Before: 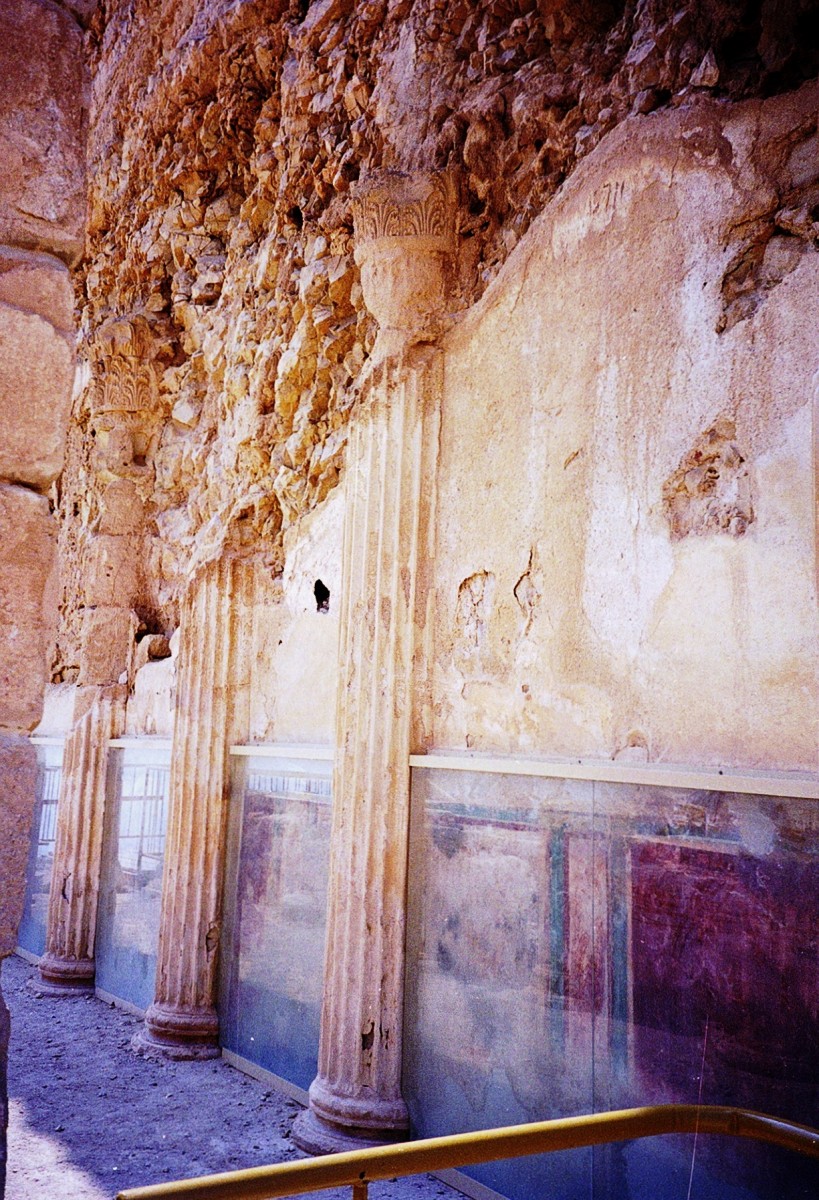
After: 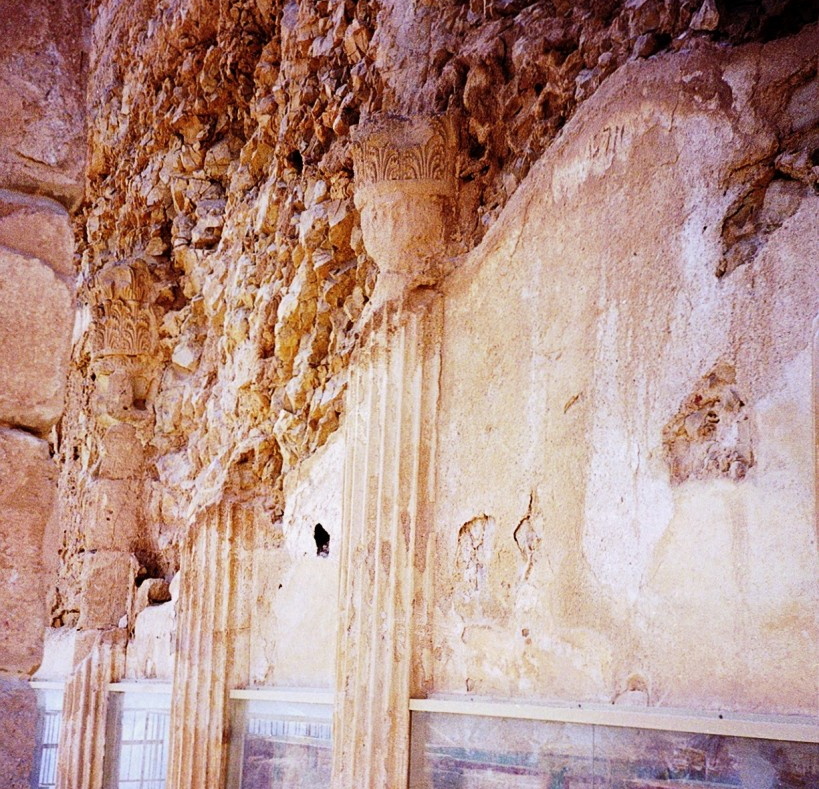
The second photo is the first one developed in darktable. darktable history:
crop and rotate: top 4.711%, bottom 29.495%
tone equalizer: on, module defaults
